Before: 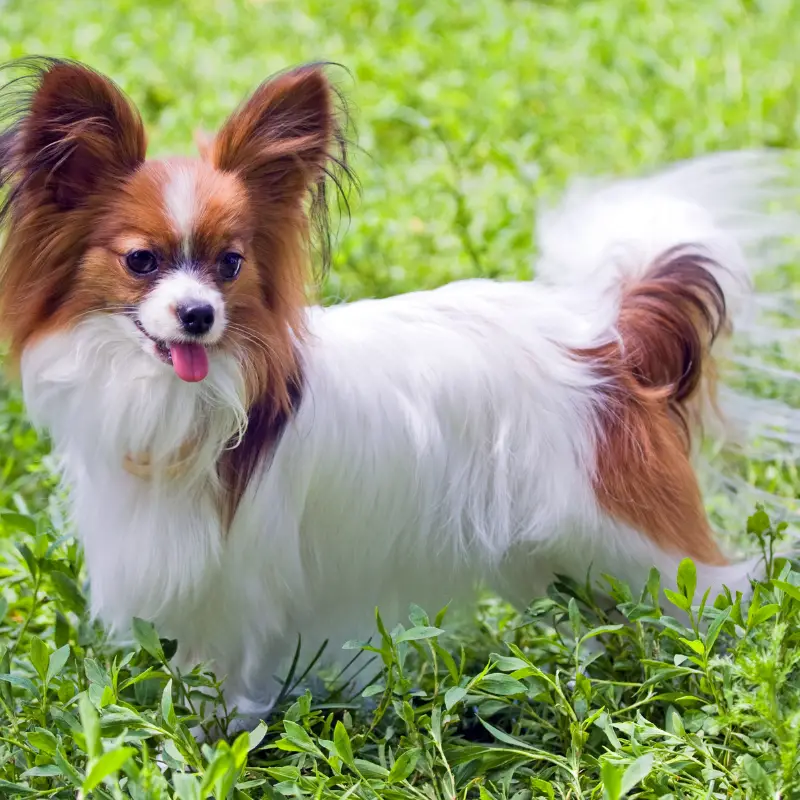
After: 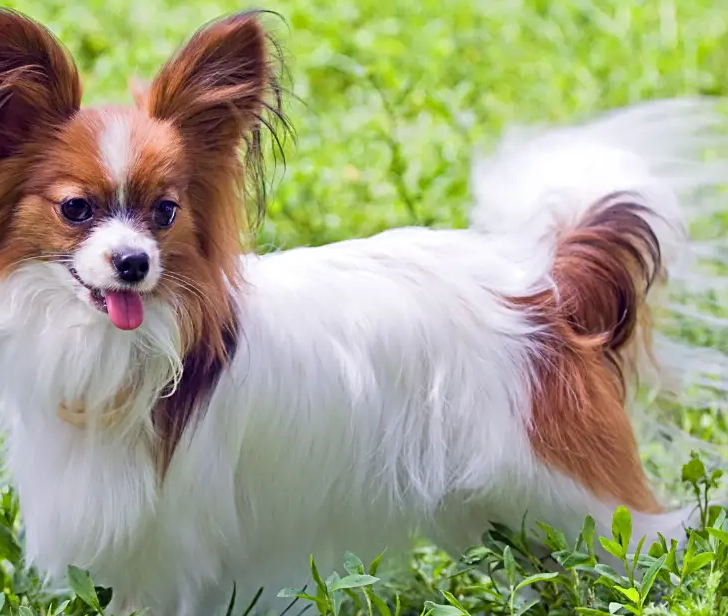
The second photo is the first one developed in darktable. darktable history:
crop: left 8.155%, top 6.611%, bottom 15.385%
sharpen: radius 2.529, amount 0.323
